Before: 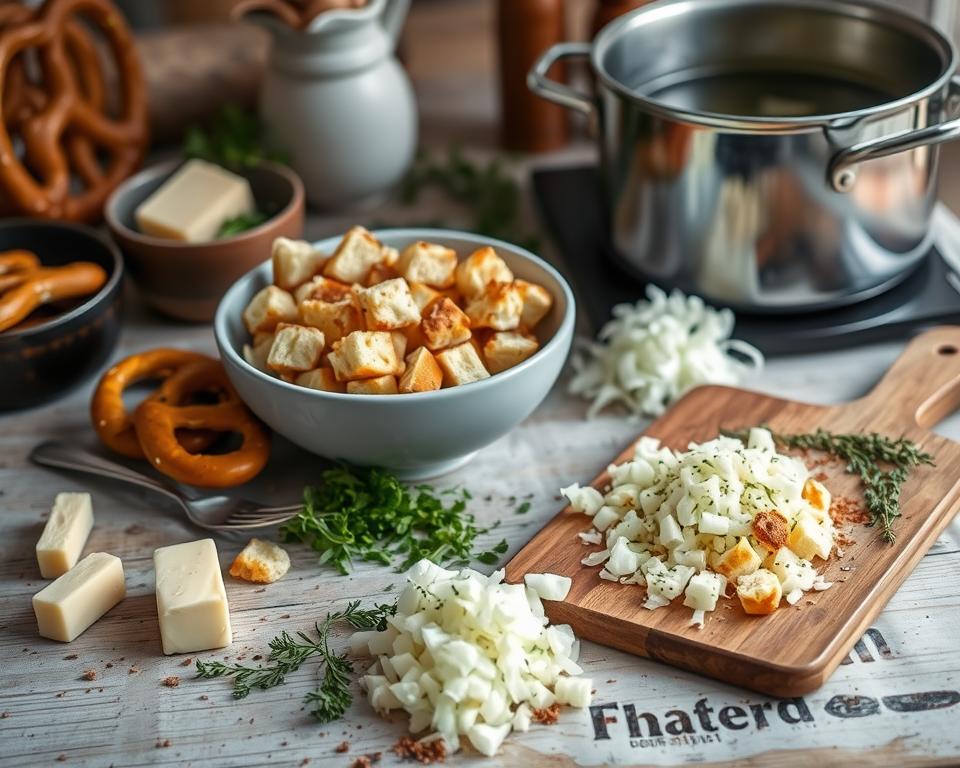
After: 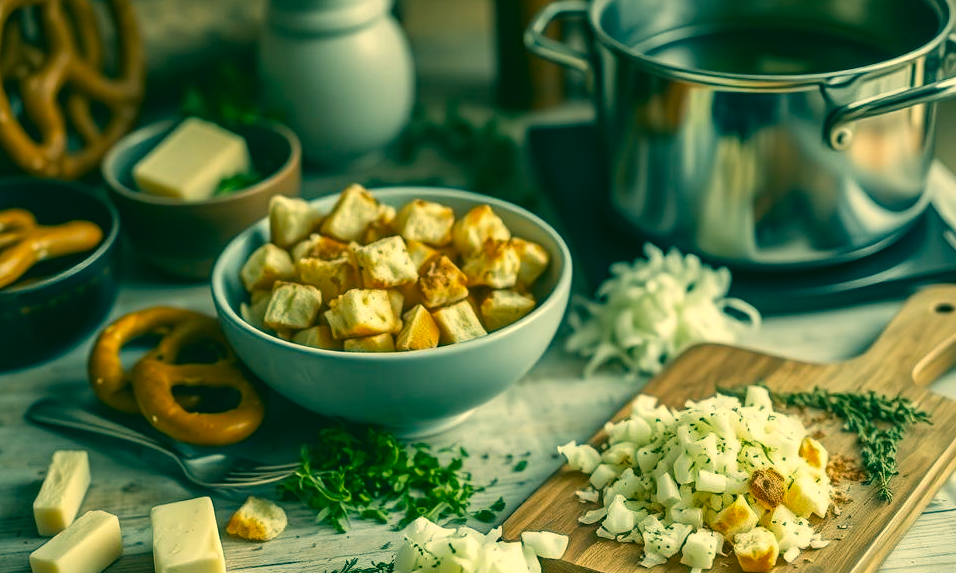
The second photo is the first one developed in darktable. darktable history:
crop: left 0.387%, top 5.469%, bottom 19.809%
color correction: highlights a* 1.83, highlights b* 34.02, shadows a* -36.68, shadows b* -5.48
